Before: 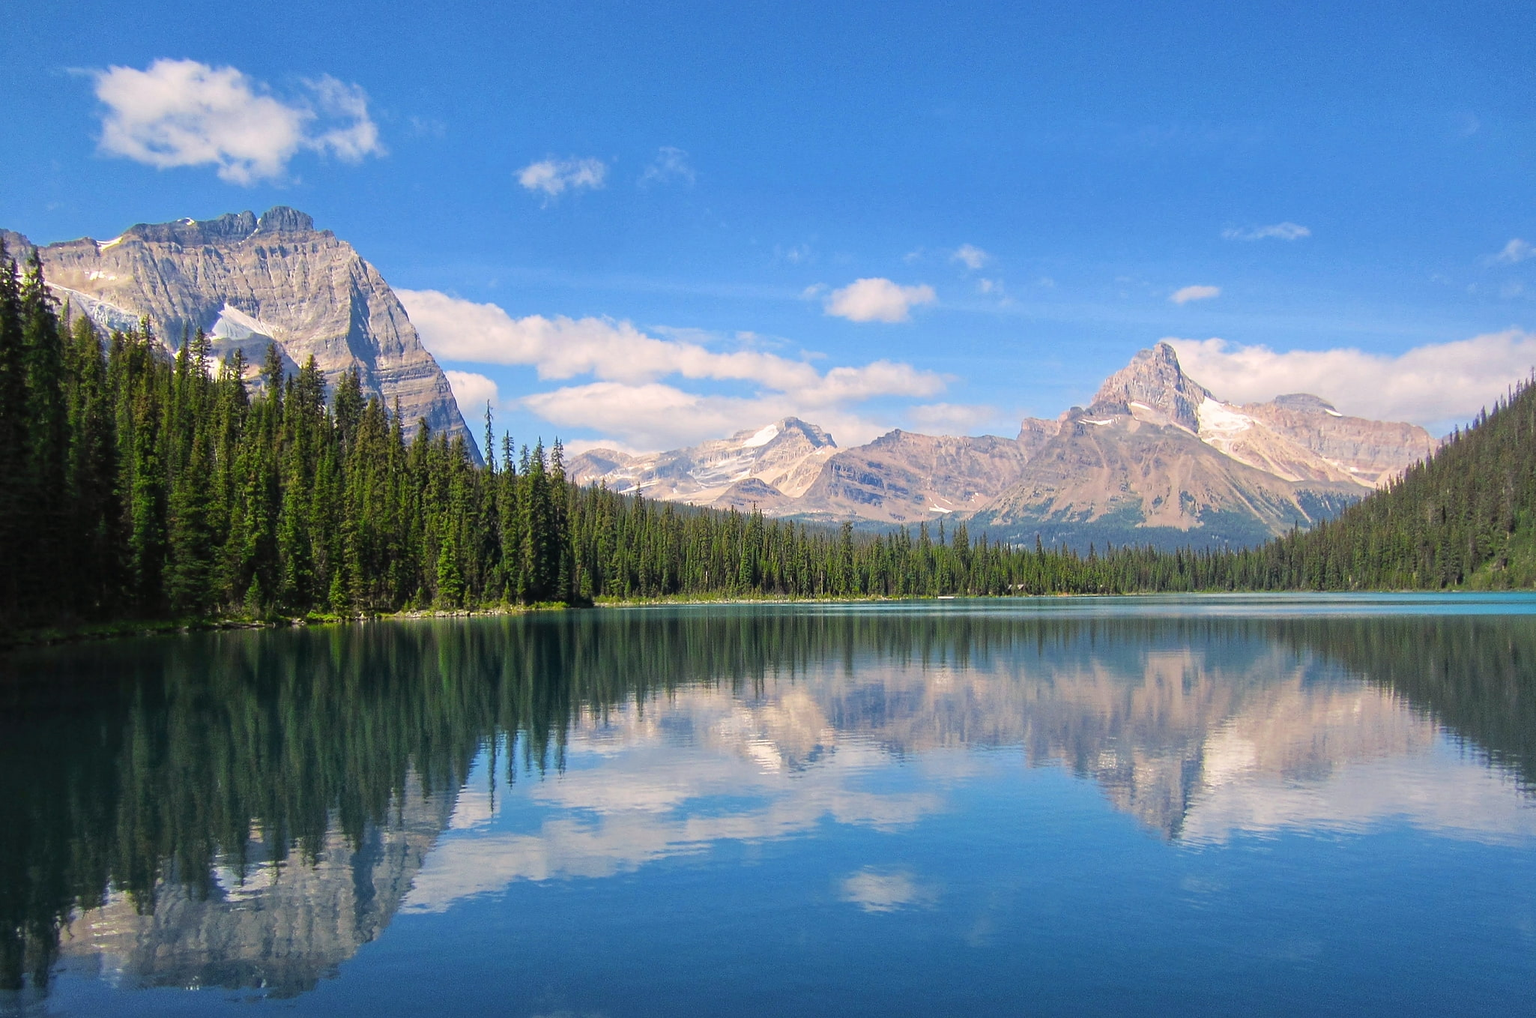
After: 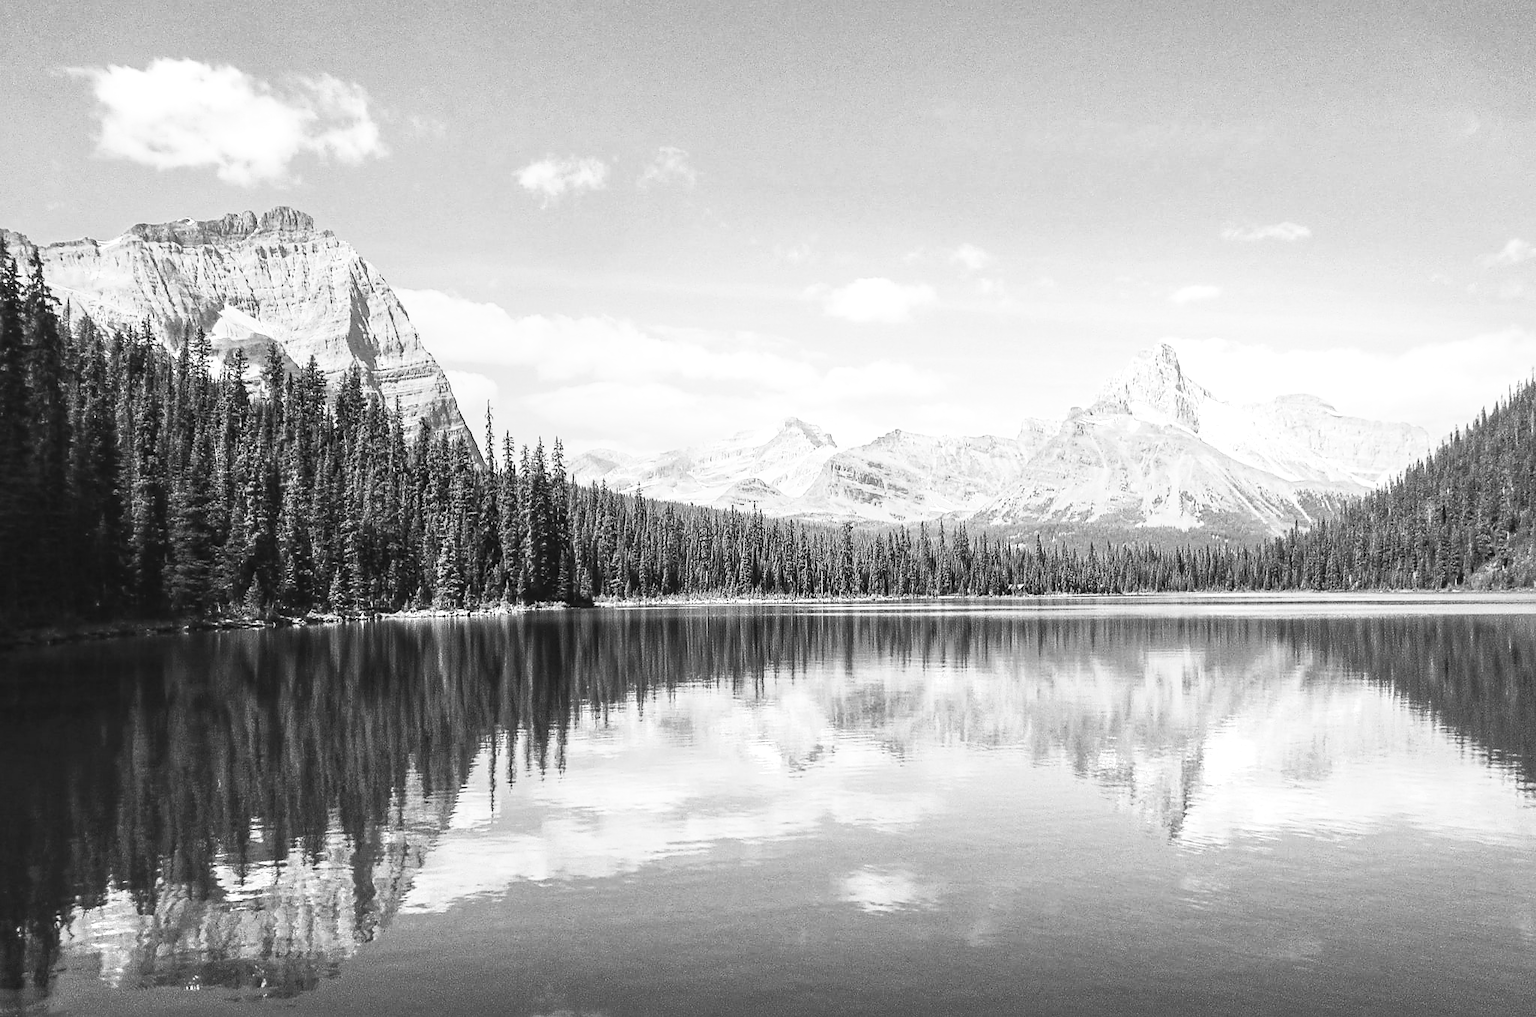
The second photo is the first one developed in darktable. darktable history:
contrast brightness saturation: contrast 0.53, brightness 0.47, saturation -1
sharpen: radius 1.864, amount 0.398, threshold 1.271
shadows and highlights: radius 93.07, shadows -14.46, white point adjustment 0.23, highlights 31.48, compress 48.23%, highlights color adjustment 52.79%, soften with gaussian
local contrast: on, module defaults
